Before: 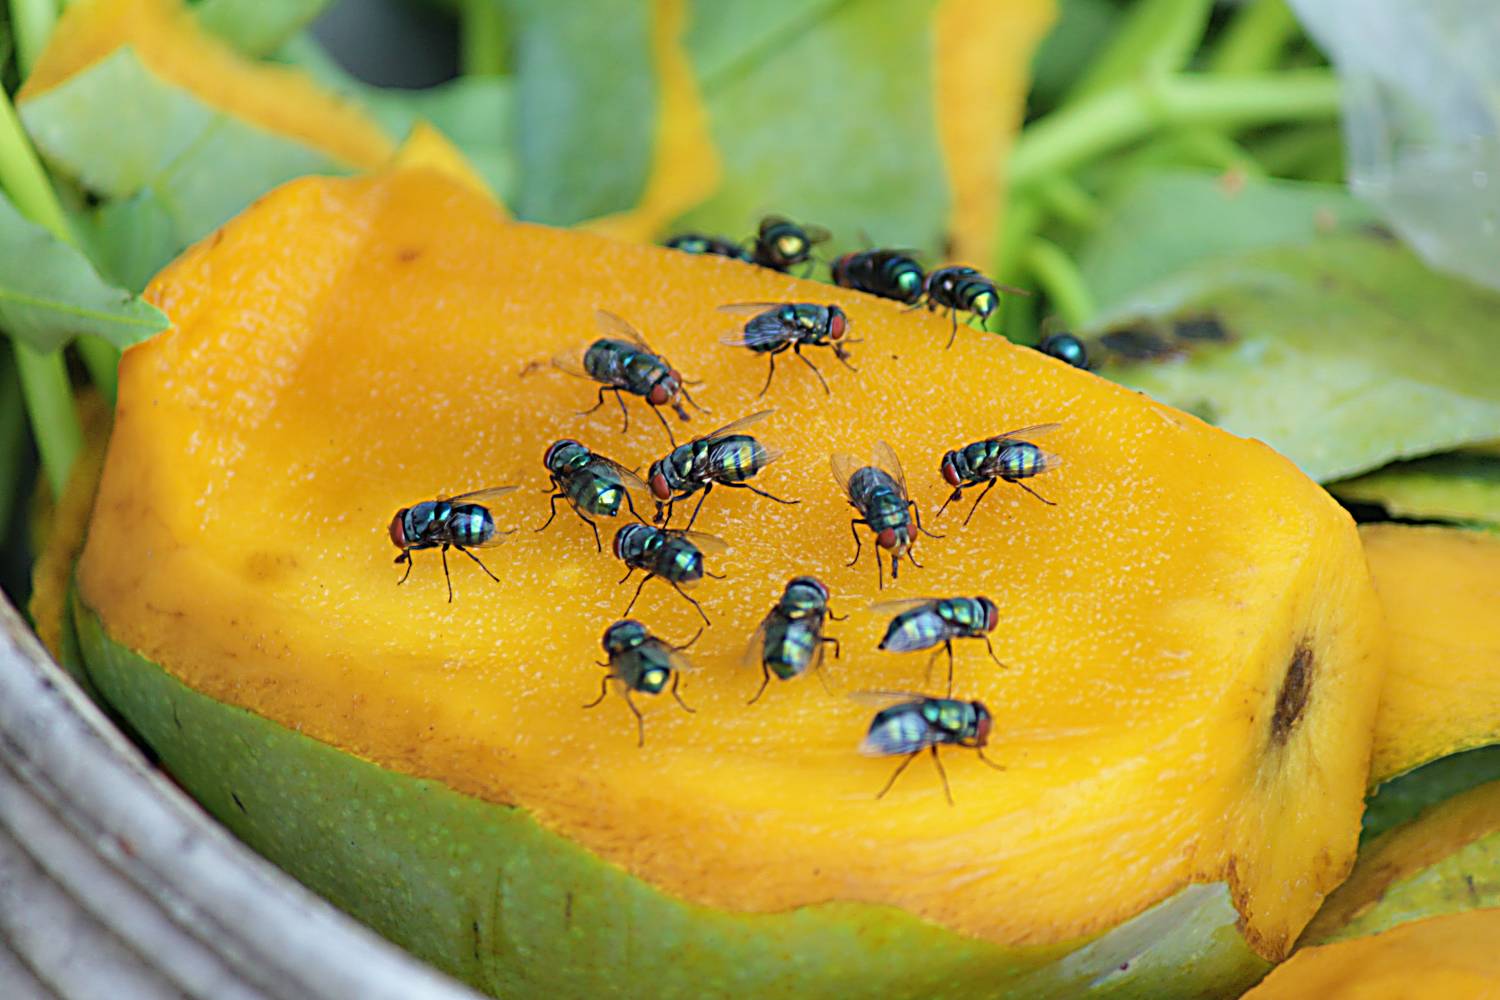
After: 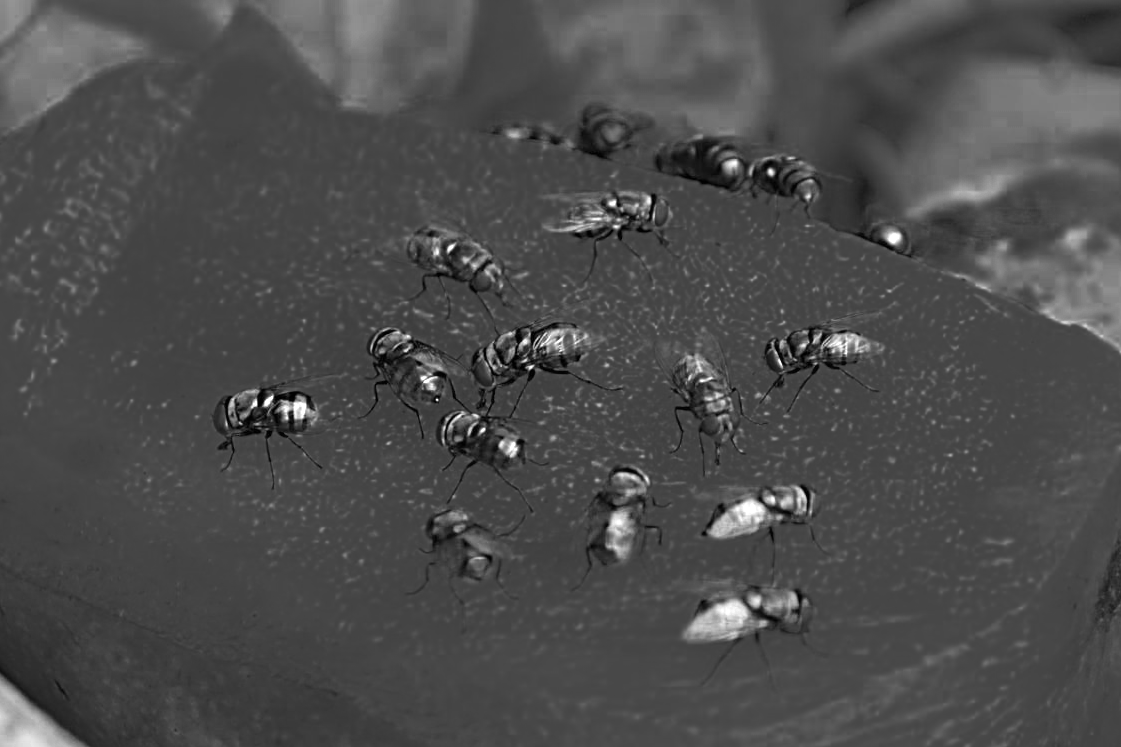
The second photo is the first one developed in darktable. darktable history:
color zones: curves: ch0 [(0.287, 0.048) (0.493, 0.484) (0.737, 0.816)]; ch1 [(0, 0) (0.143, 0) (0.286, 0) (0.429, 0) (0.571, 0) (0.714, 0) (0.857, 0)]
crop and rotate: left 11.831%, top 11.346%, right 13.429%, bottom 13.899%
